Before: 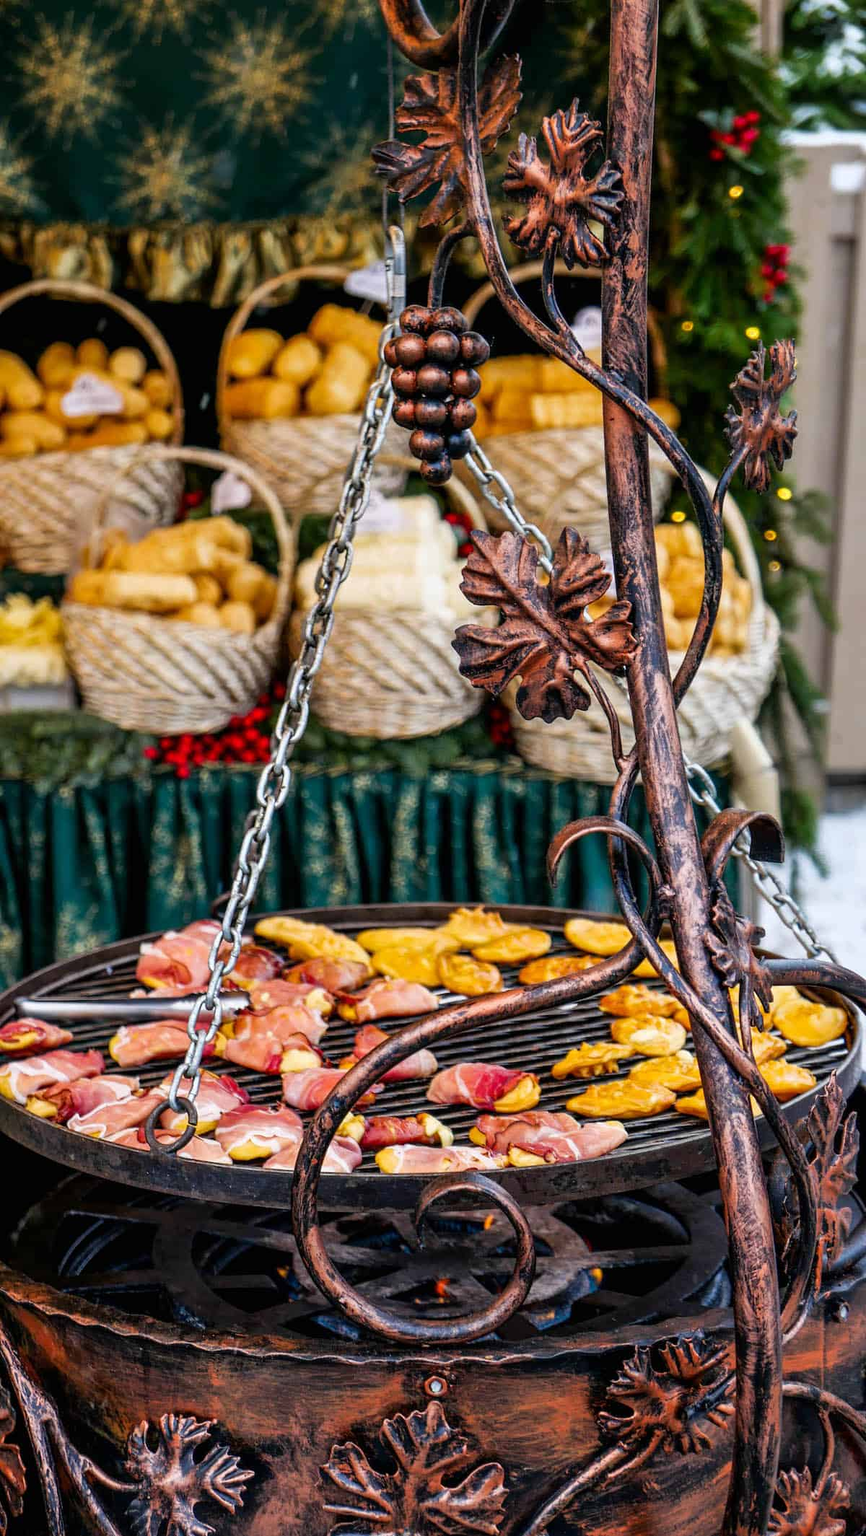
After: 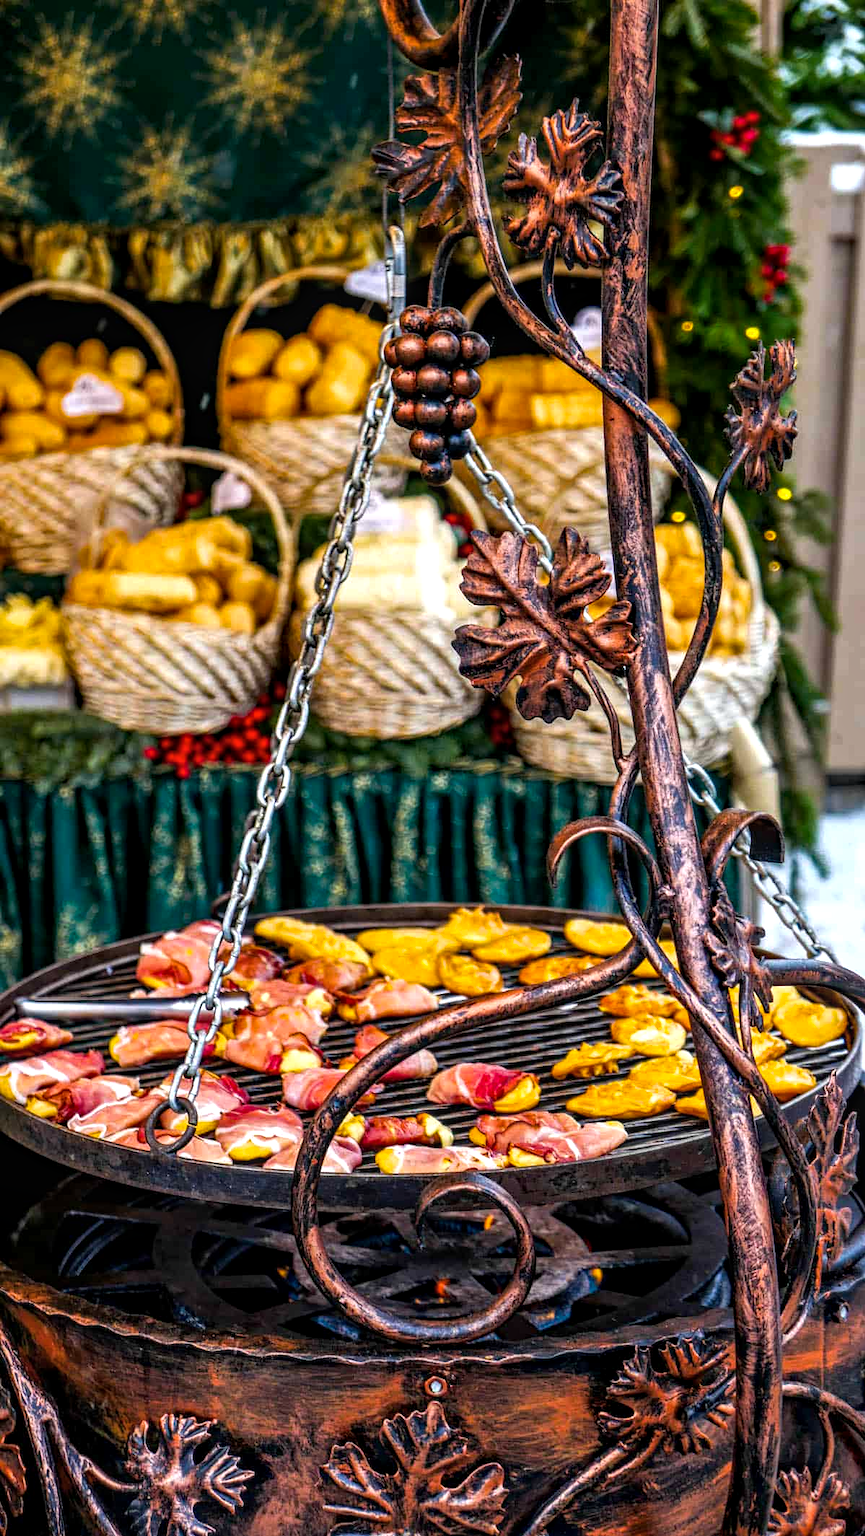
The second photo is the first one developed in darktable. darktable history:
color balance rgb: perceptual saturation grading › global saturation 0.376%, perceptual saturation grading › mid-tones 11.434%, perceptual brilliance grading › highlights 9.977%, perceptual brilliance grading › shadows -4.824%, global vibrance 31.299%
local contrast: on, module defaults
haze removal: compatibility mode true, adaptive false
